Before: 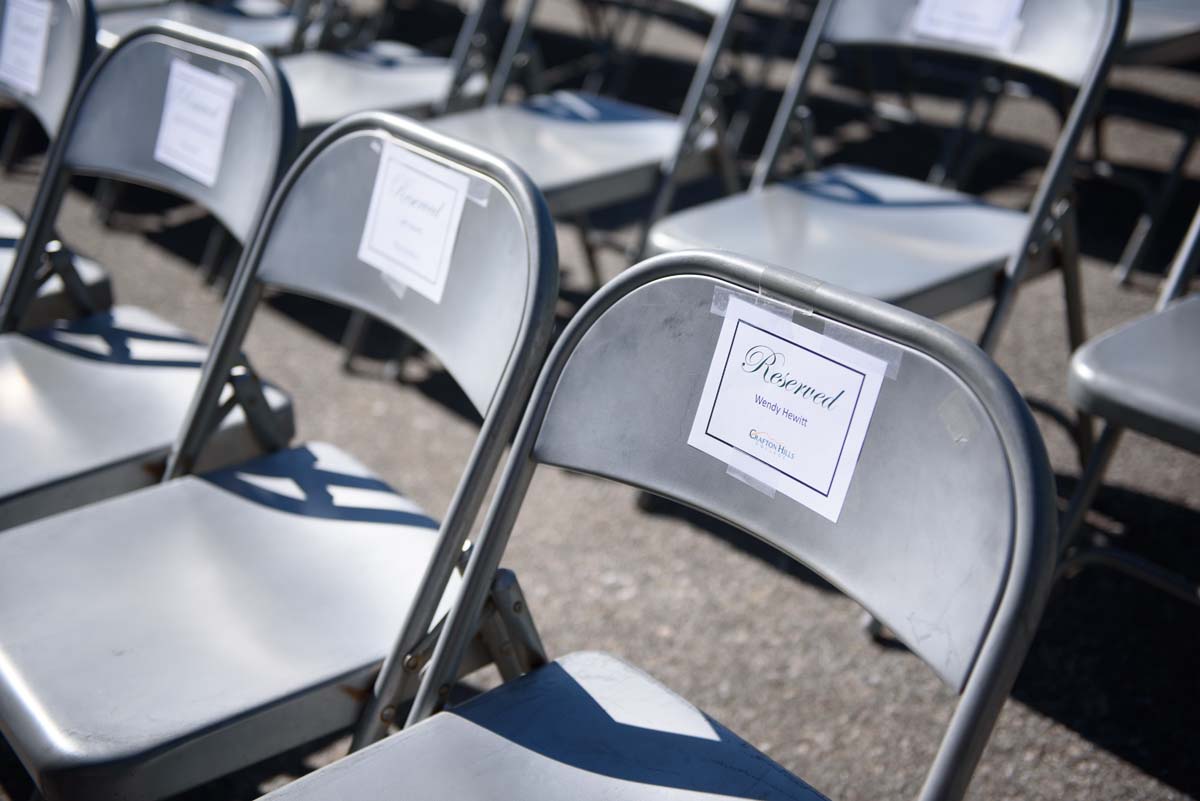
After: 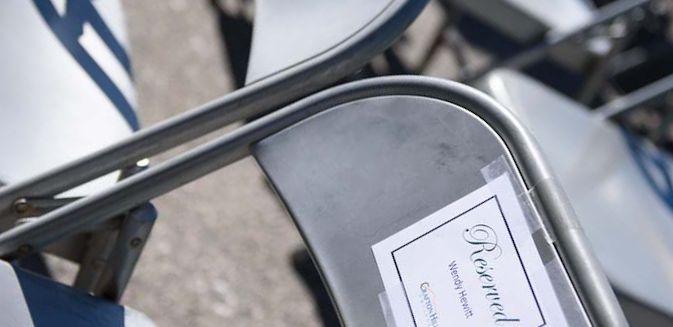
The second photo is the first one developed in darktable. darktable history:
crop and rotate: angle -44.99°, top 16.068%, right 0.892%, bottom 11.665%
